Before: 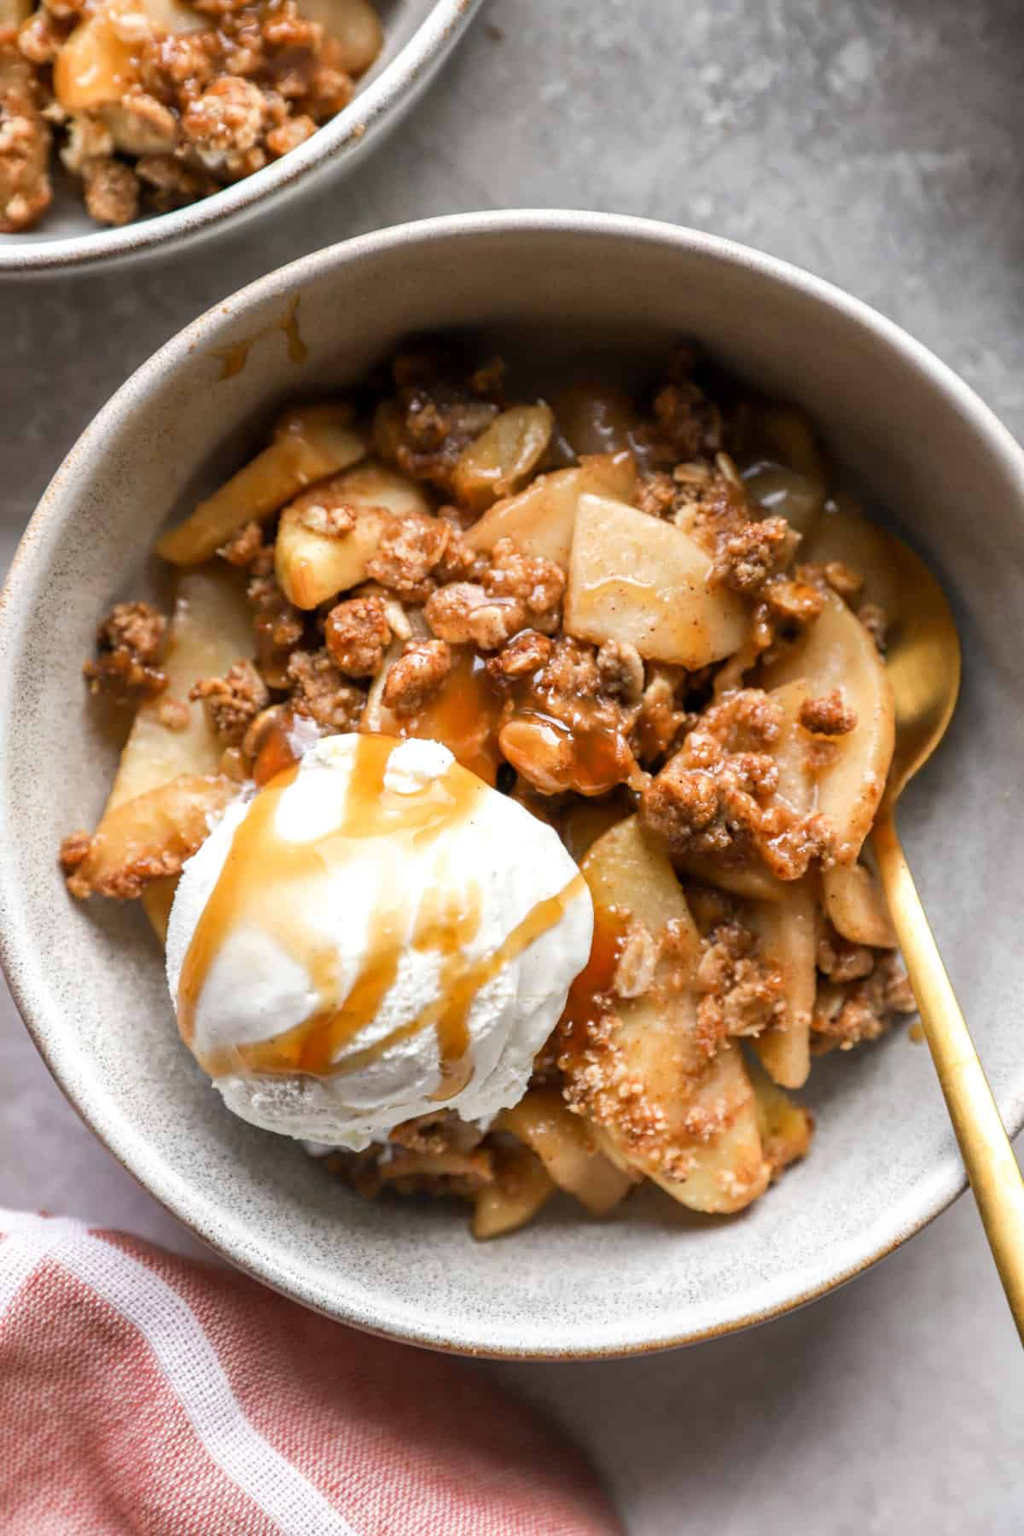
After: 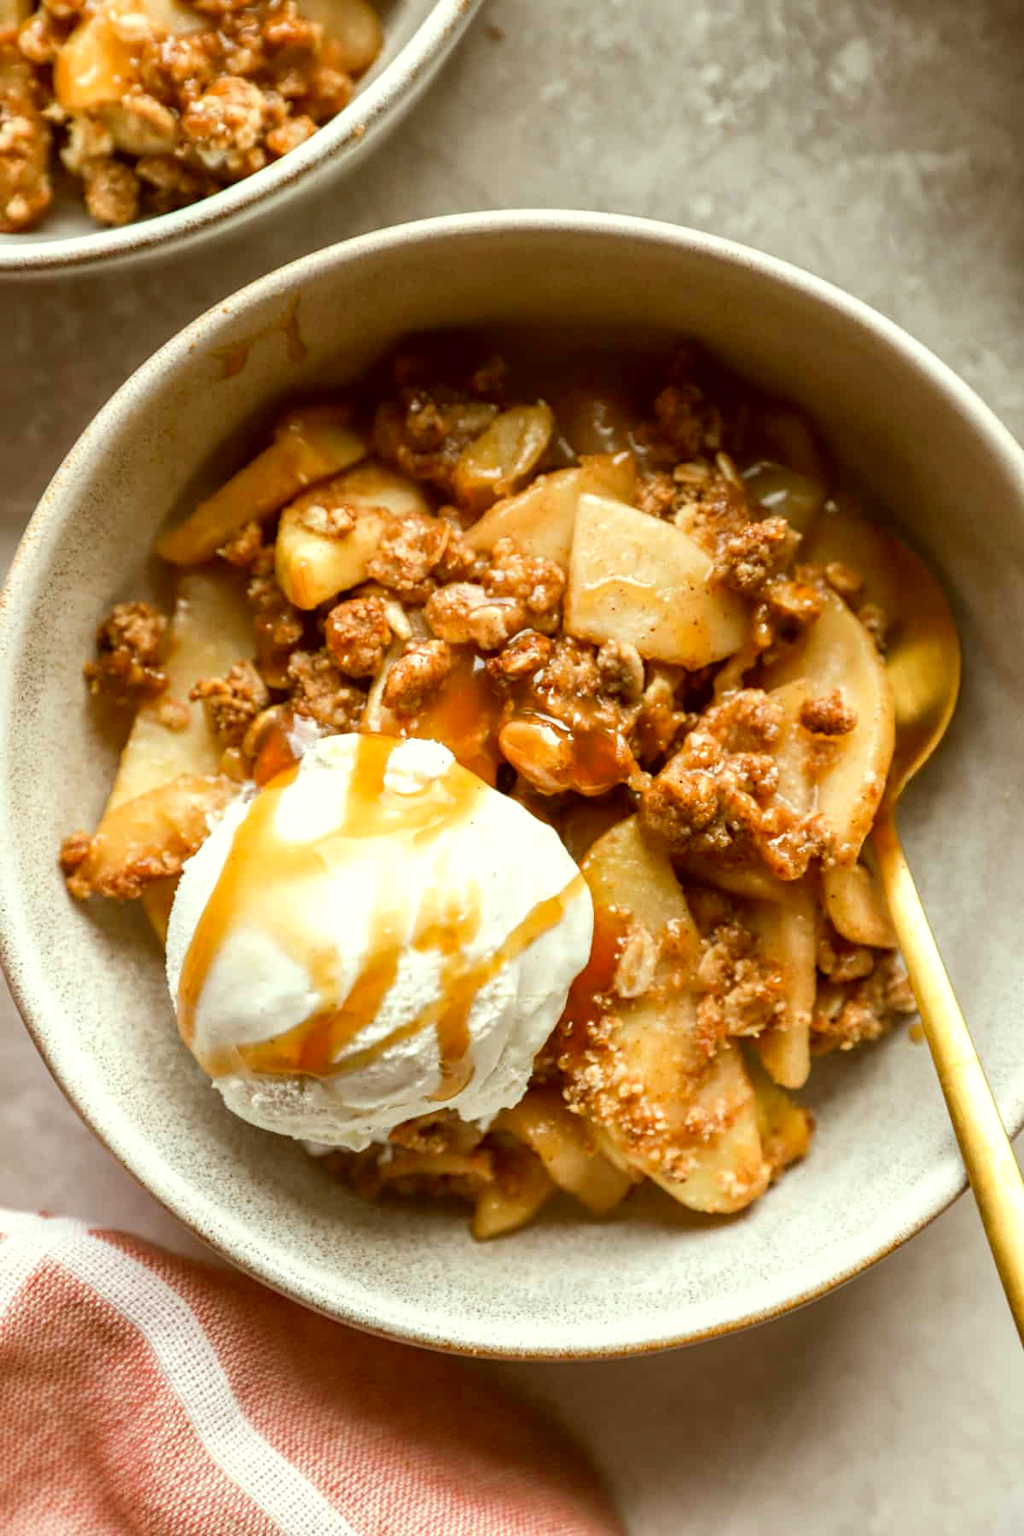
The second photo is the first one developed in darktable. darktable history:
color correction: highlights a* -5.3, highlights b* 9.8, shadows a* 9.8, shadows b* 24.26
exposure: exposure 0.131 EV, compensate highlight preservation false
